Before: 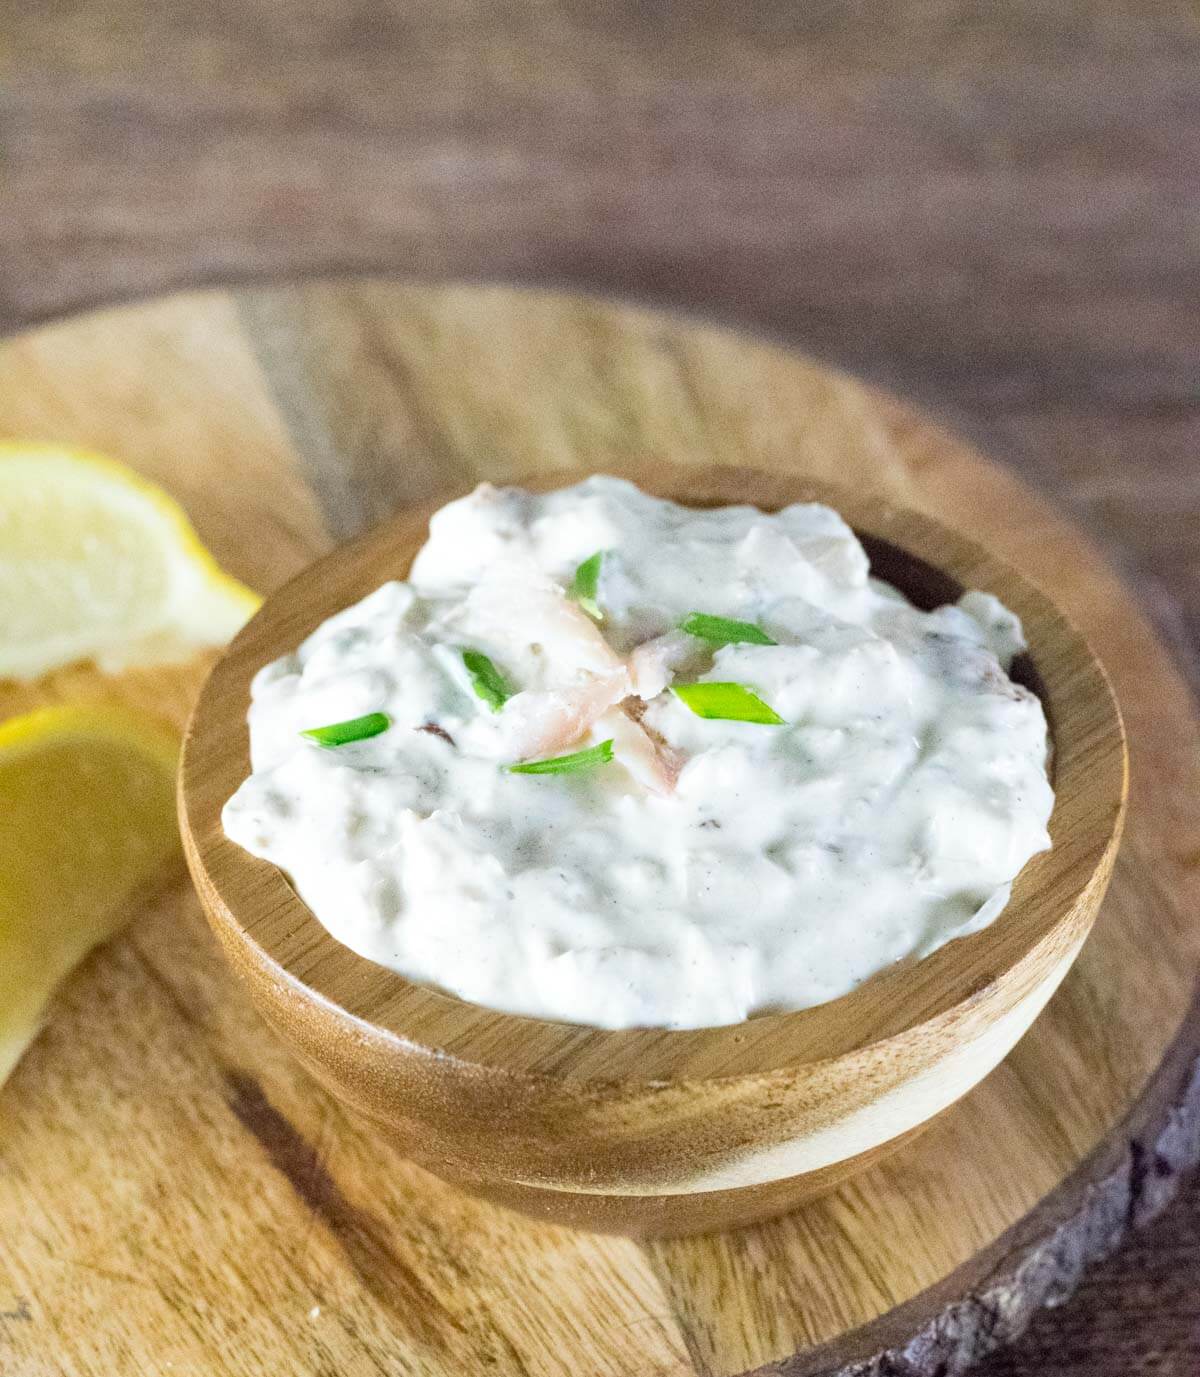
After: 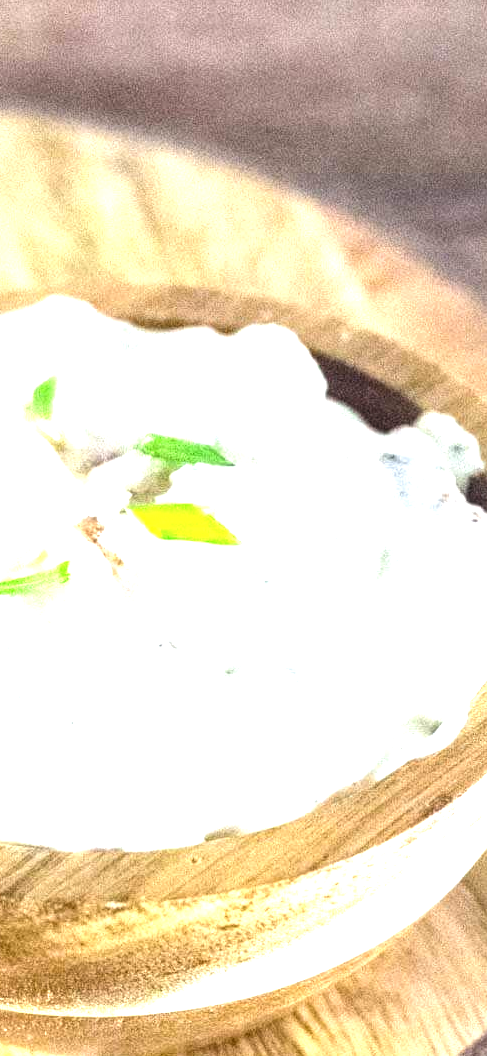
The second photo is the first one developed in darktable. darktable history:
local contrast: on, module defaults
crop: left 45.256%, top 13.039%, right 14.146%, bottom 9.962%
exposure: black level correction 0, exposure 1.106 EV, compensate exposure bias true, compensate highlight preservation false
tone equalizer: -8 EV -0.428 EV, -7 EV -0.357 EV, -6 EV -0.338 EV, -5 EV -0.208 EV, -3 EV 0.239 EV, -2 EV 0.352 EV, -1 EV 0.384 EV, +0 EV 0.402 EV, edges refinement/feathering 500, mask exposure compensation -1.57 EV, preserve details guided filter
